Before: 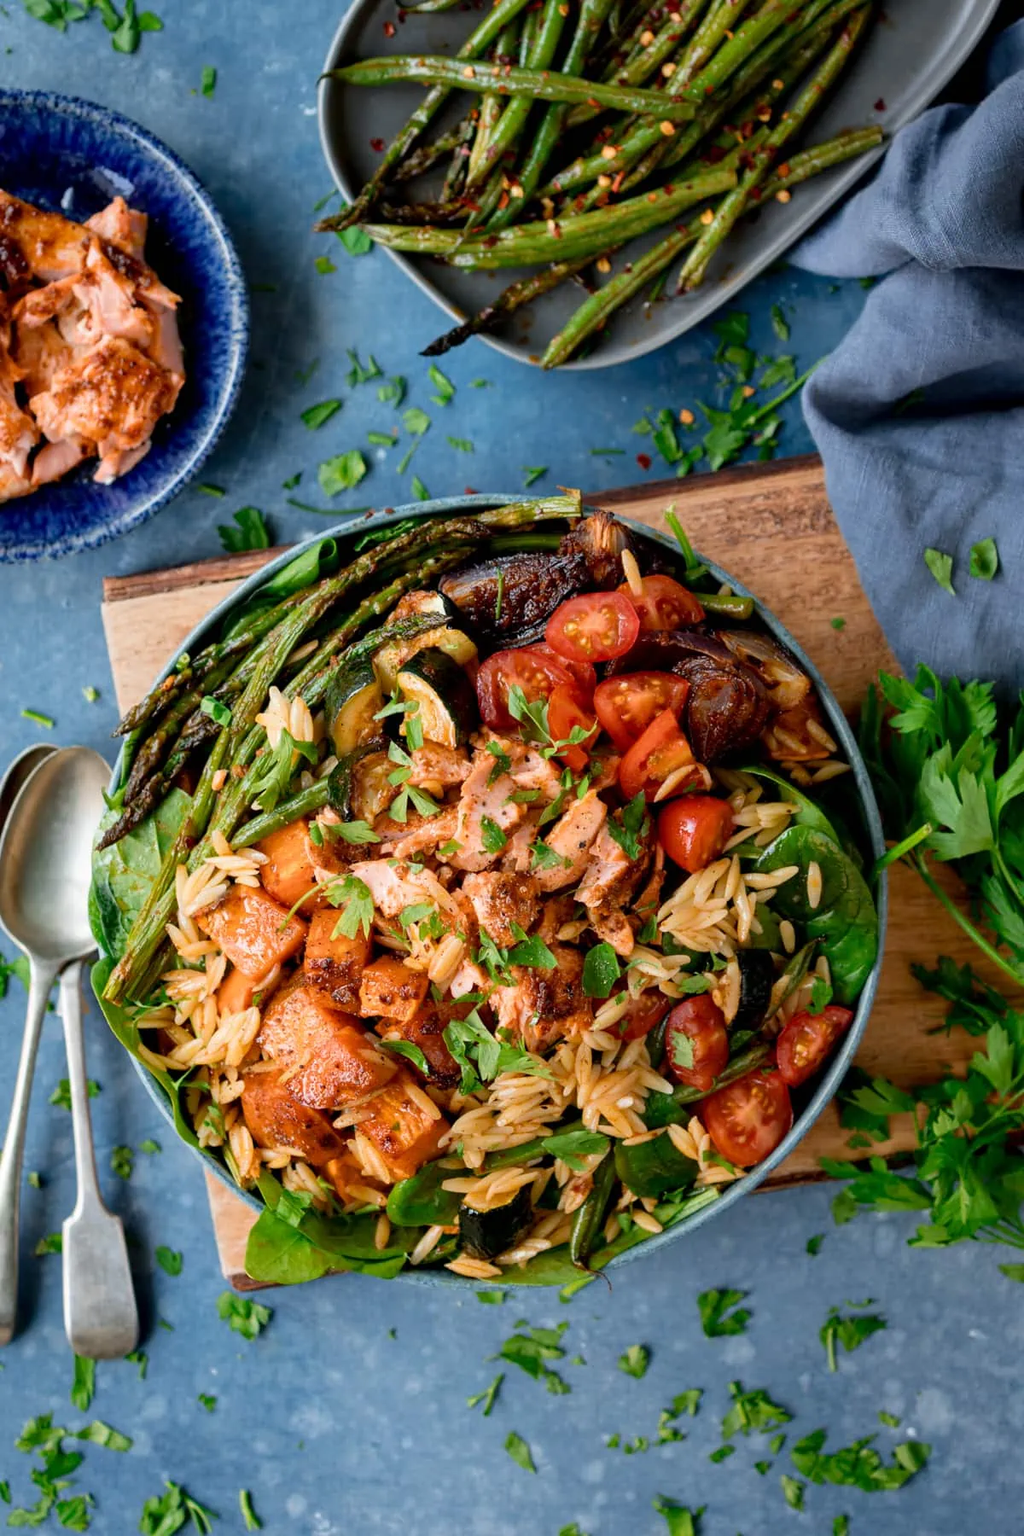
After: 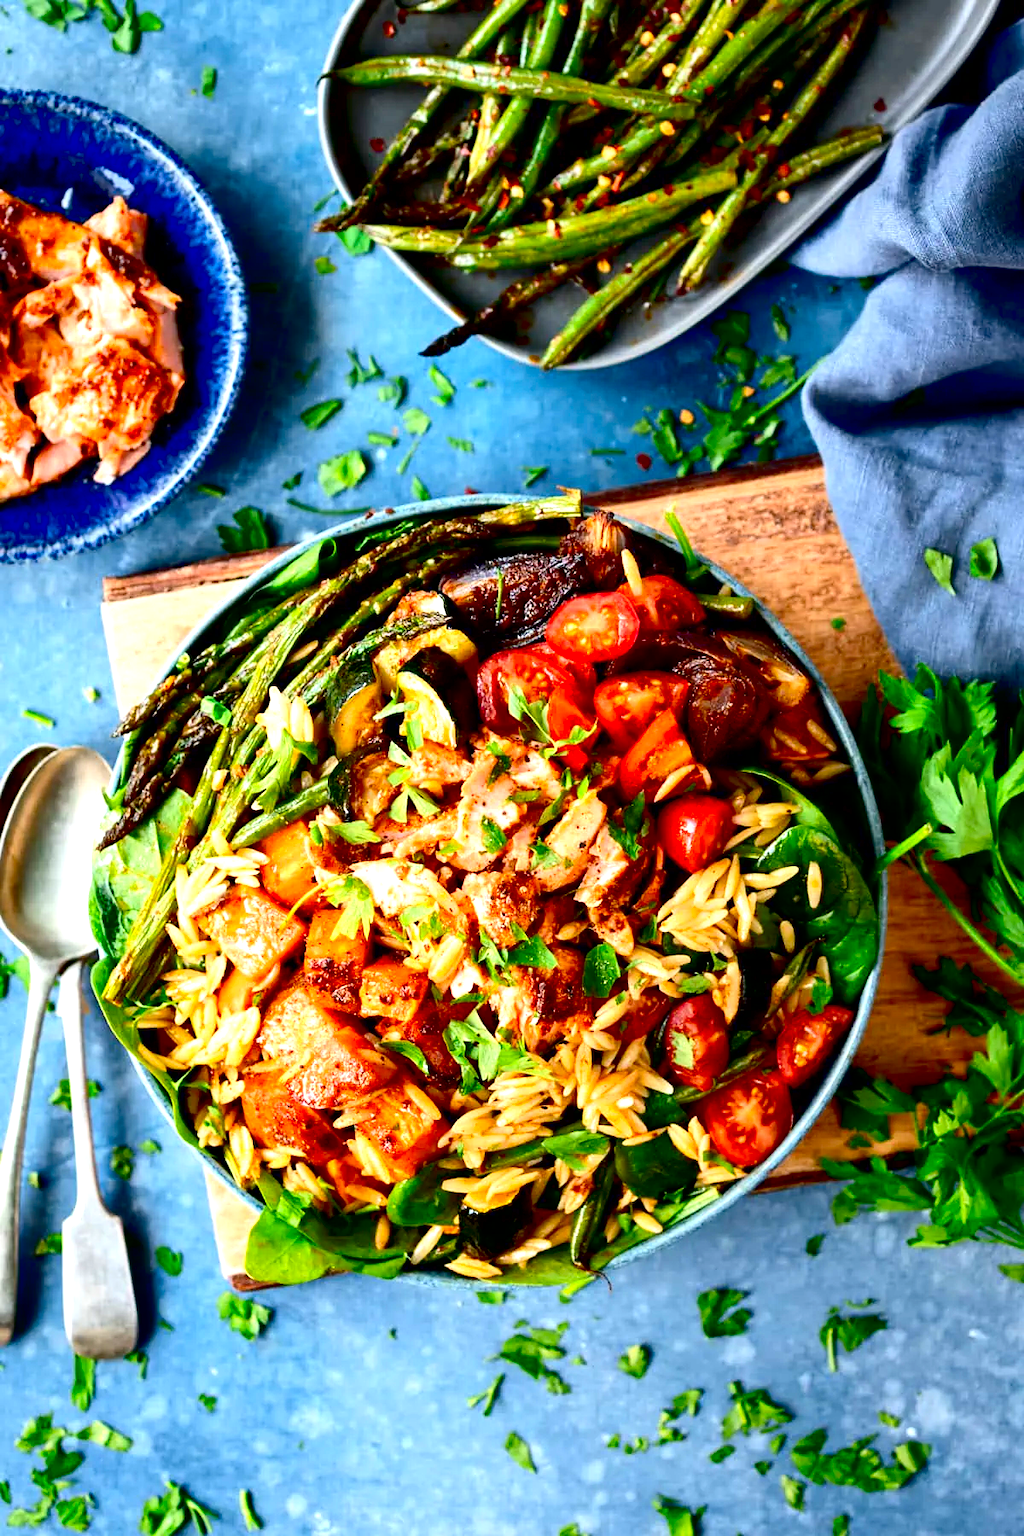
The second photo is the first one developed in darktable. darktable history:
exposure: black level correction 0.011, exposure 1.083 EV, compensate highlight preservation false
contrast brightness saturation: contrast 0.19, brightness -0.114, saturation 0.206
